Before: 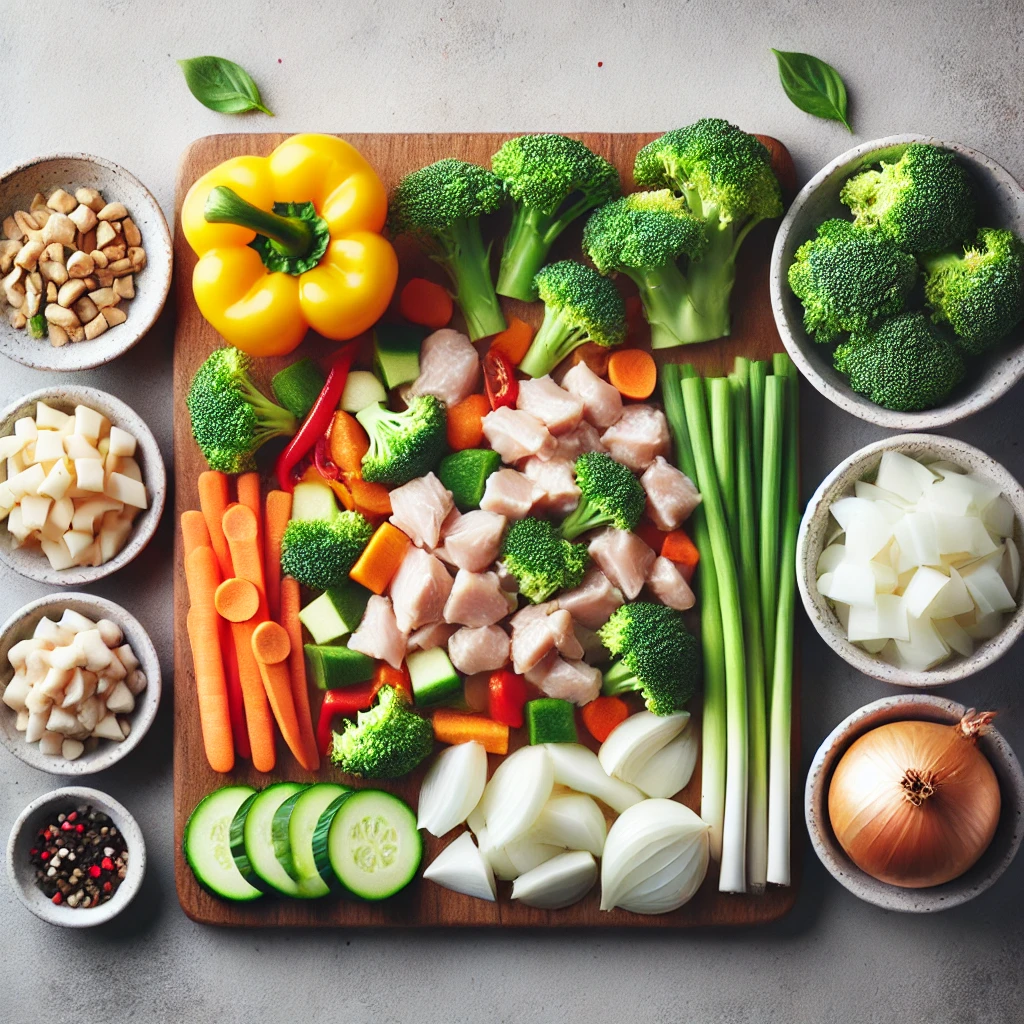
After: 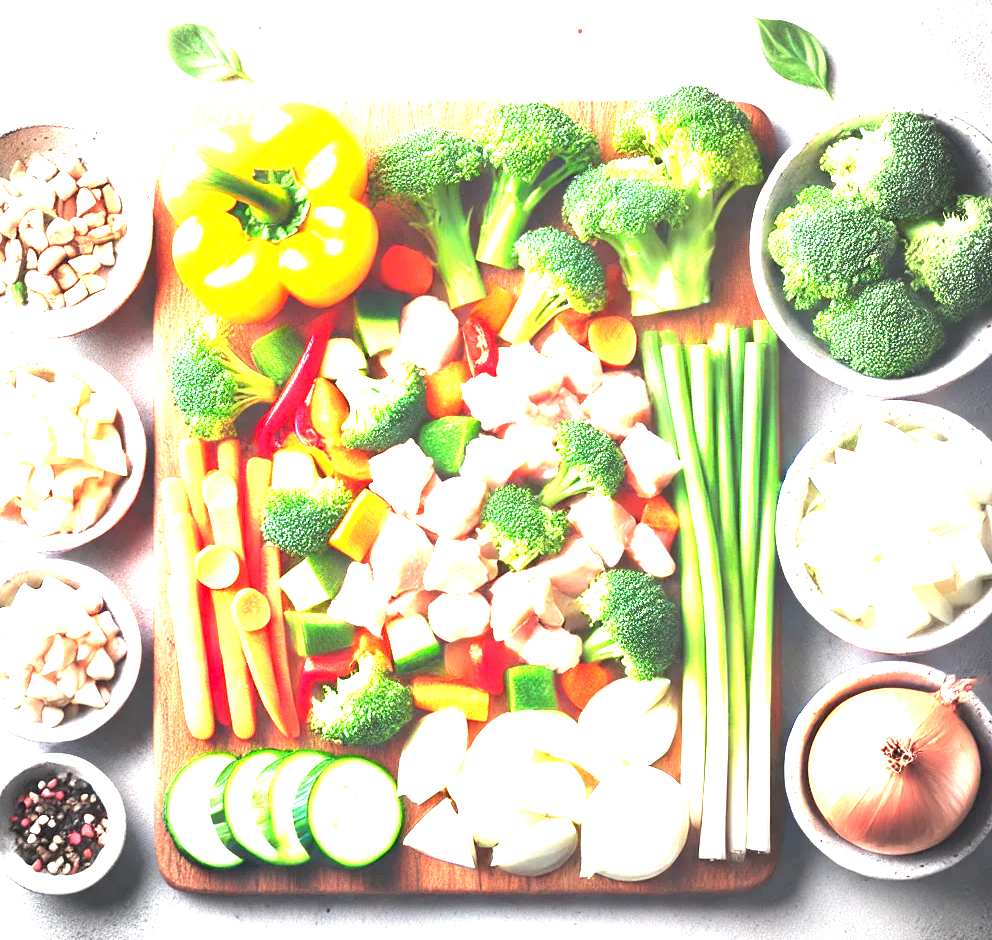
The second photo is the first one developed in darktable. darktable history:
vignetting: on, module defaults
exposure: exposure 3 EV, compensate highlight preservation false
crop: left 1.964%, top 3.251%, right 1.122%, bottom 4.933%
